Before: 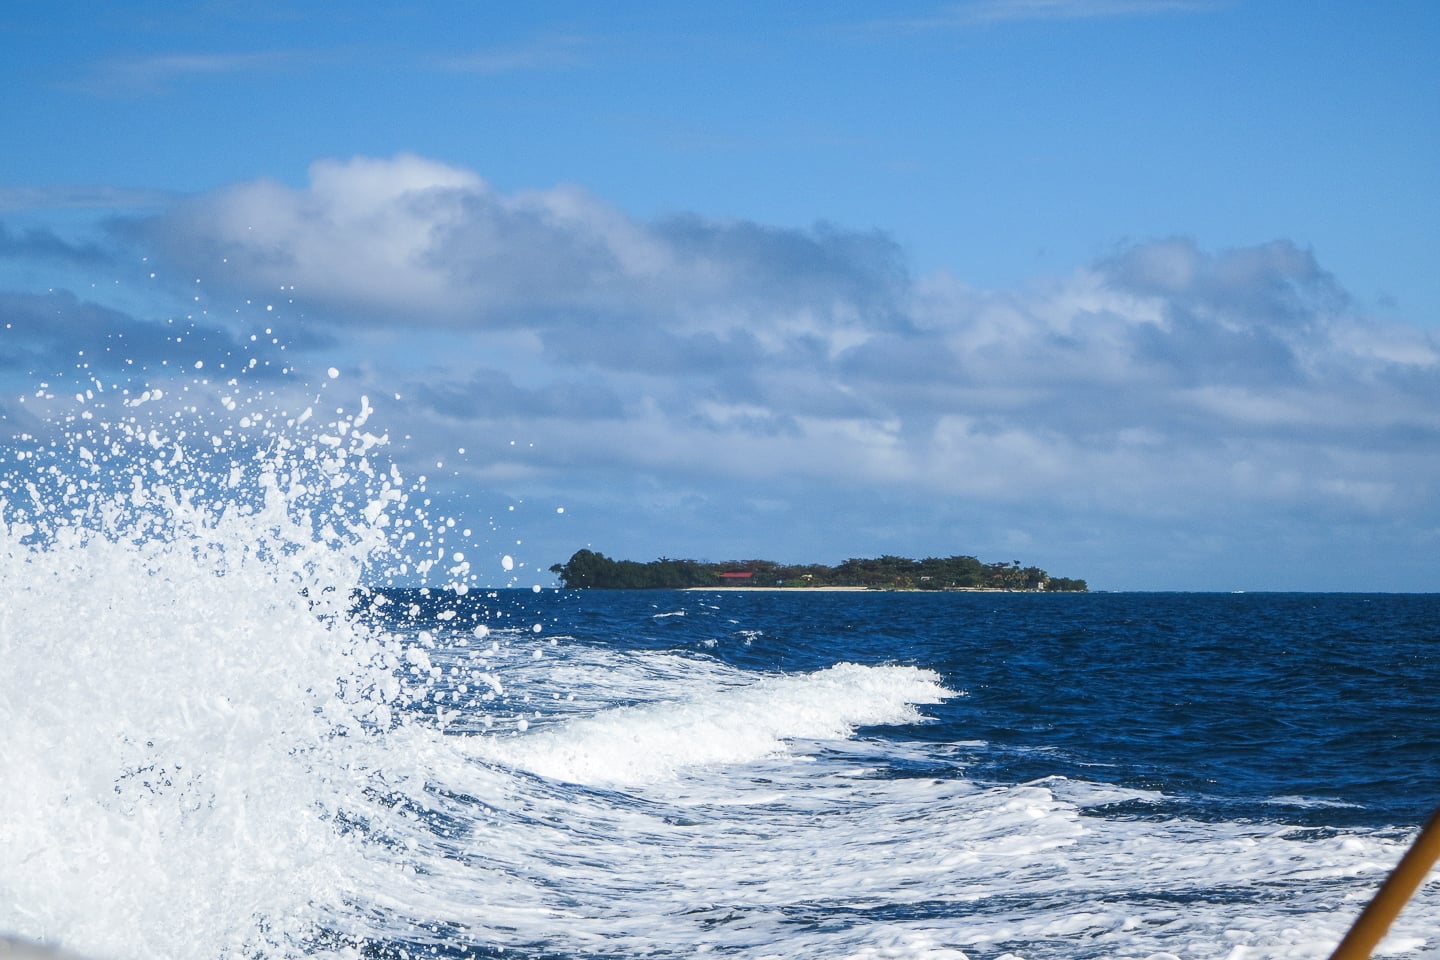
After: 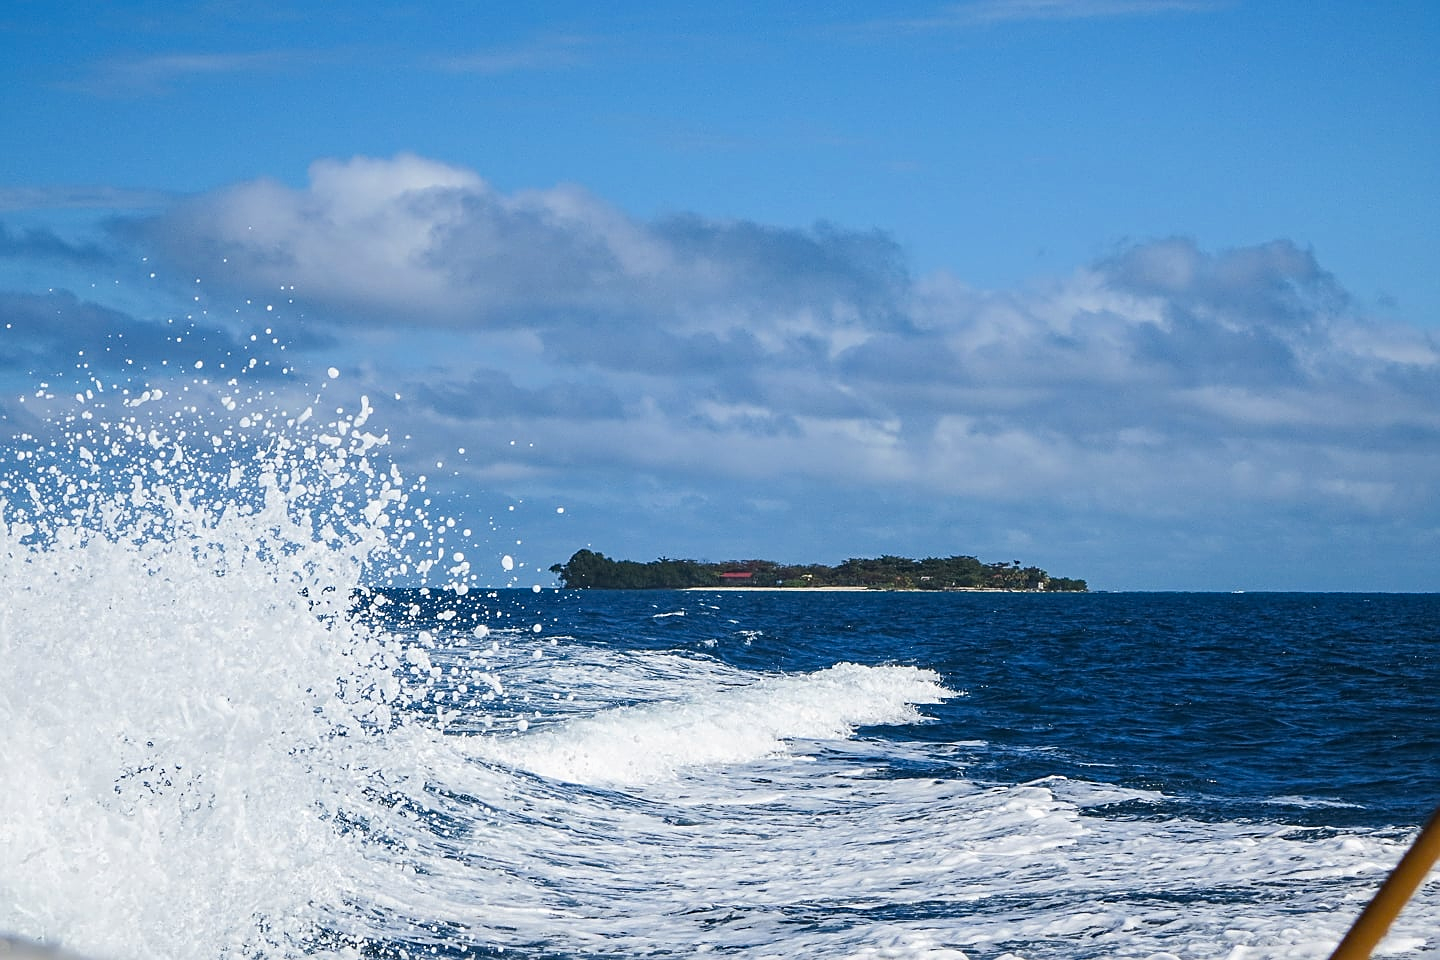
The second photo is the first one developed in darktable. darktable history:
exposure: exposure -0.064 EV, compensate highlight preservation false
haze removal: compatibility mode true, adaptive false
sharpen: on, module defaults
rotate and perspective: automatic cropping original format, crop left 0, crop top 0
